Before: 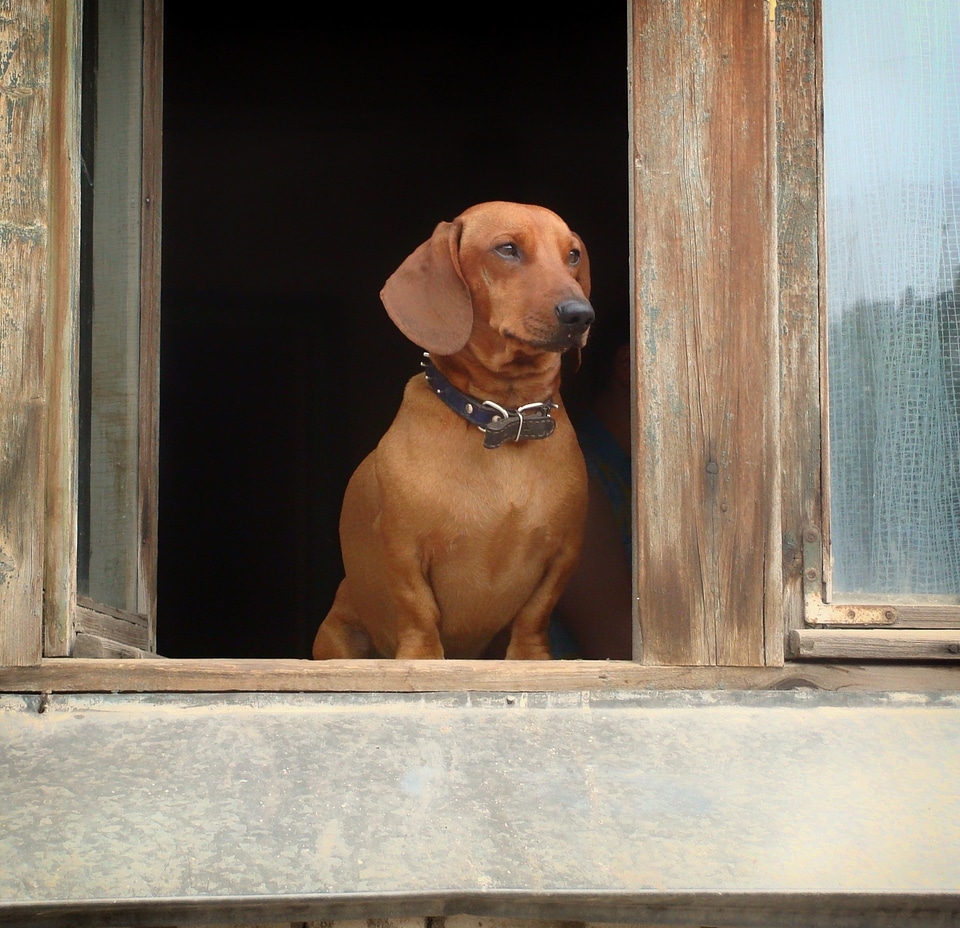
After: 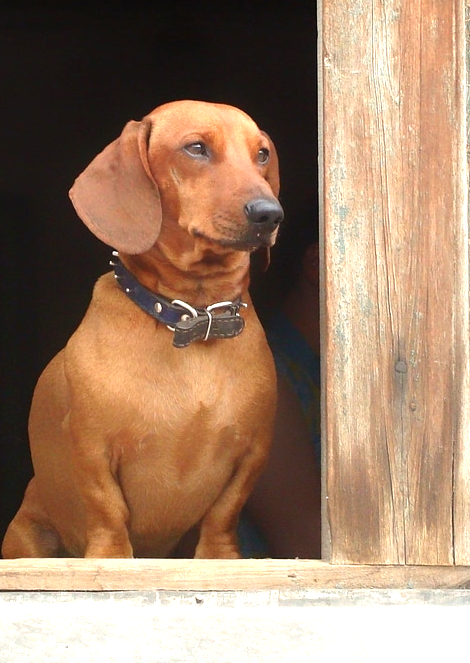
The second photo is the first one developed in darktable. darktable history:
exposure: black level correction 0, exposure 0.893 EV, compensate exposure bias true, compensate highlight preservation false
crop: left 32.465%, top 10.959%, right 18.513%, bottom 17.555%
